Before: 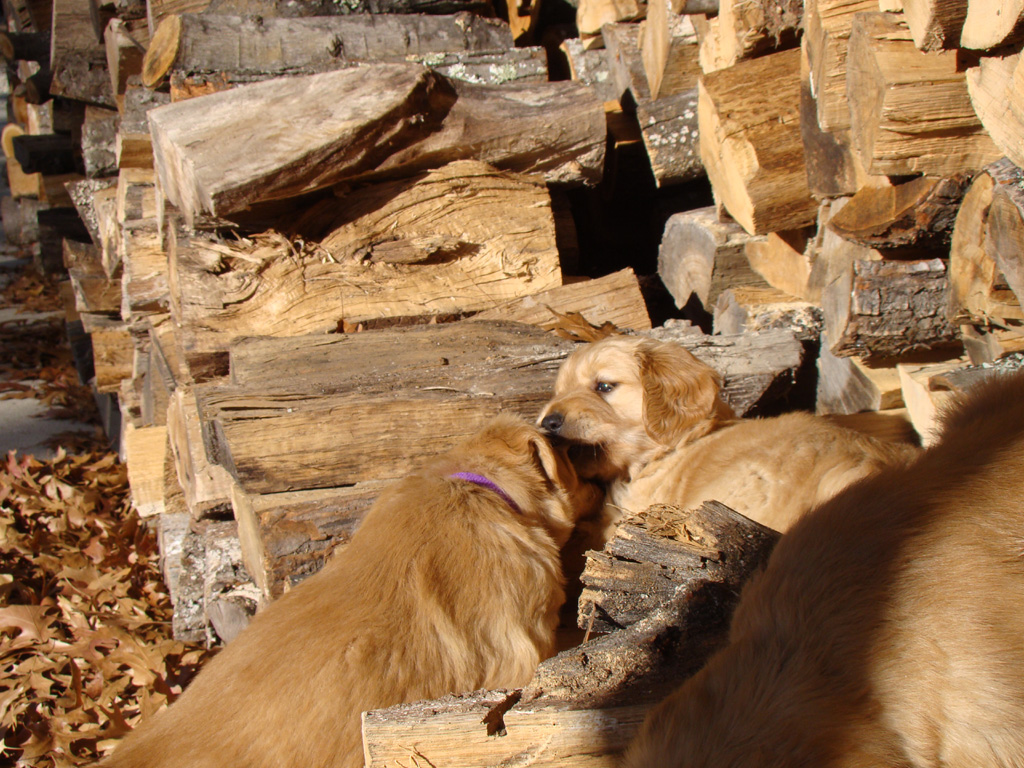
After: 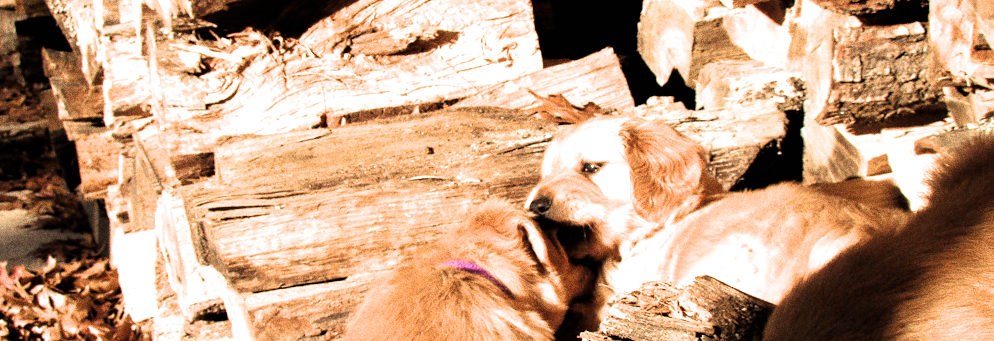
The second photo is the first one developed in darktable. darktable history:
filmic rgb: black relative exposure -3.63 EV, white relative exposure 2.16 EV, hardness 3.62
crop and rotate: top 26.056%, bottom 25.543%
exposure: black level correction -0.005, exposure 0.622 EV, compensate highlight preservation false
velvia: on, module defaults
white balance: red 1.123, blue 0.83
rotate and perspective: rotation -3°, crop left 0.031, crop right 0.968, crop top 0.07, crop bottom 0.93
grain: coarseness 0.09 ISO, strength 40%
